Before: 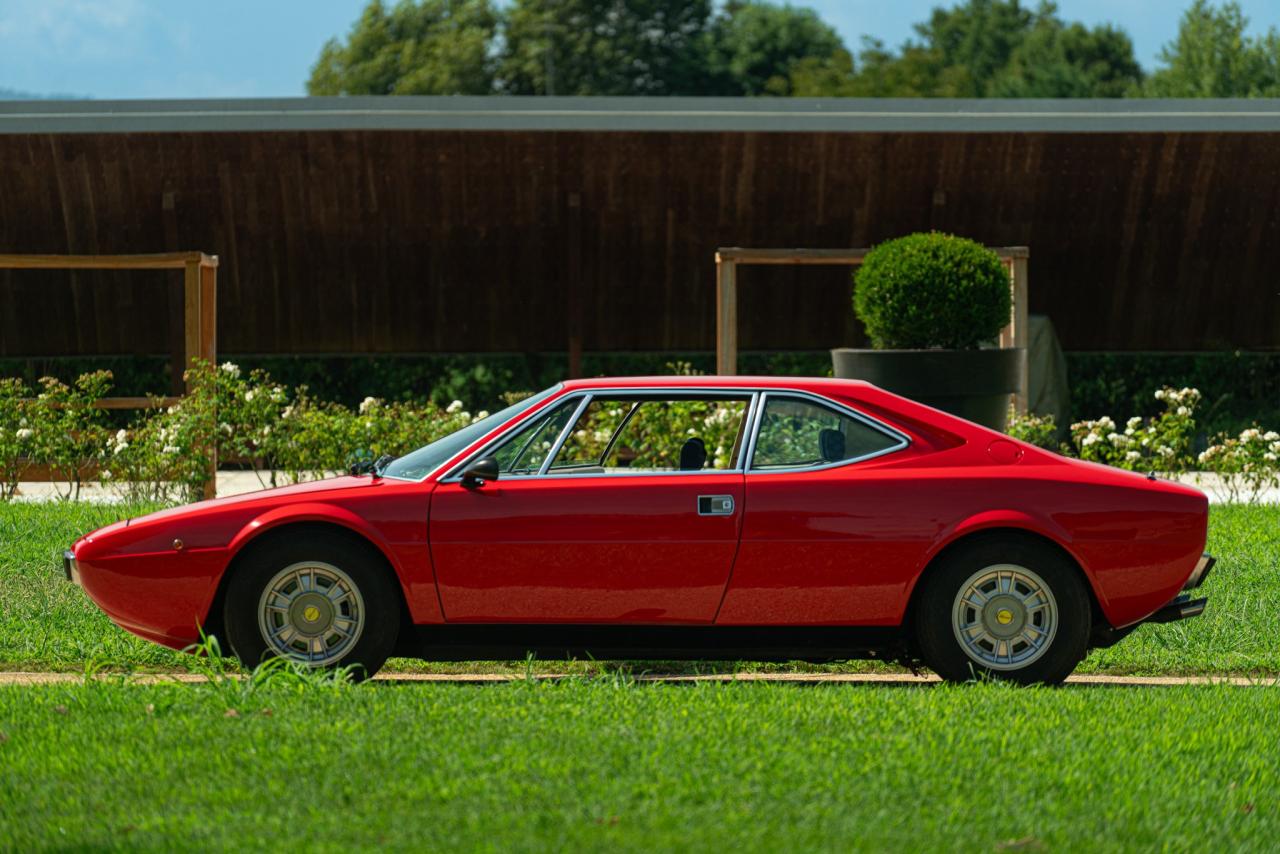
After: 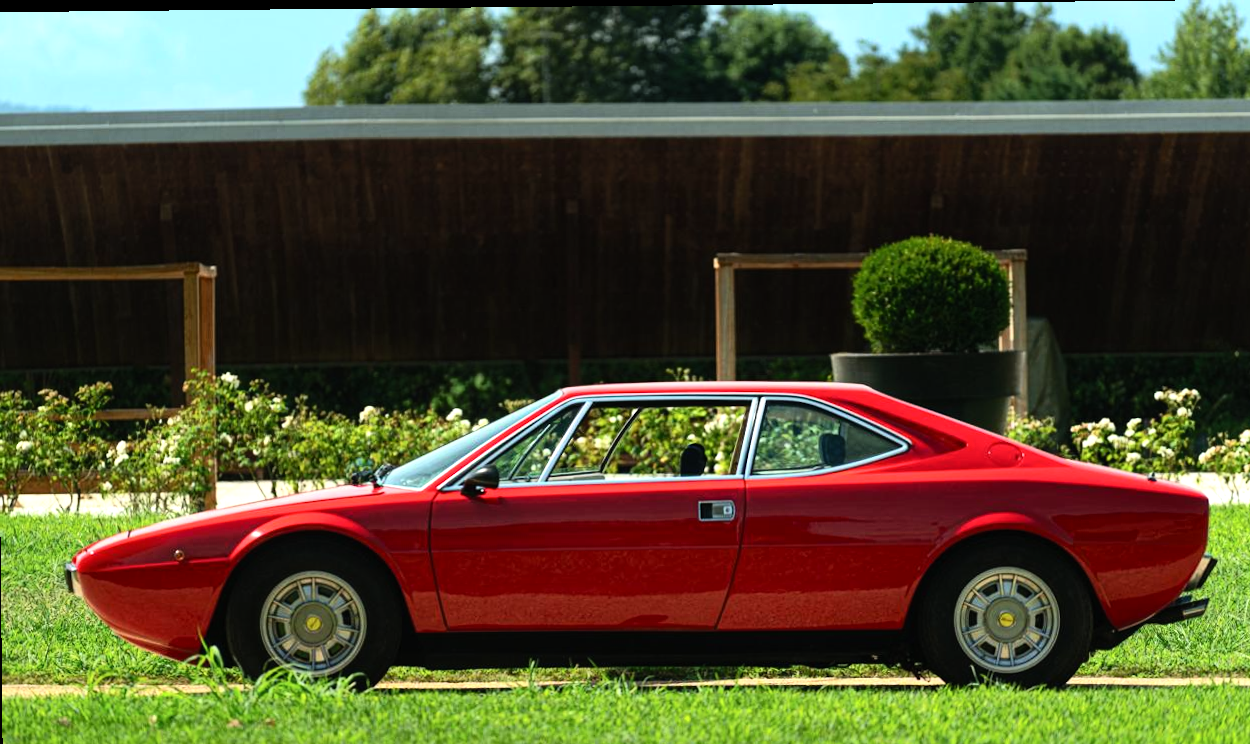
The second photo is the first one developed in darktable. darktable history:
tone equalizer: -8 EV -0.754 EV, -7 EV -0.708 EV, -6 EV -0.624 EV, -5 EV -0.42 EV, -3 EV 0.377 EV, -2 EV 0.6 EV, -1 EV 0.694 EV, +0 EV 0.777 EV
crop and rotate: angle 0.57°, left 0.339%, right 2.611%, bottom 14.15%
tone curve: curves: ch0 [(0, 0) (0.003, 0.009) (0.011, 0.019) (0.025, 0.034) (0.044, 0.057) (0.069, 0.082) (0.1, 0.104) (0.136, 0.131) (0.177, 0.165) (0.224, 0.212) (0.277, 0.279) (0.335, 0.342) (0.399, 0.401) (0.468, 0.477) (0.543, 0.572) (0.623, 0.675) (0.709, 0.772) (0.801, 0.85) (0.898, 0.942) (1, 1)], color space Lab, independent channels, preserve colors none
